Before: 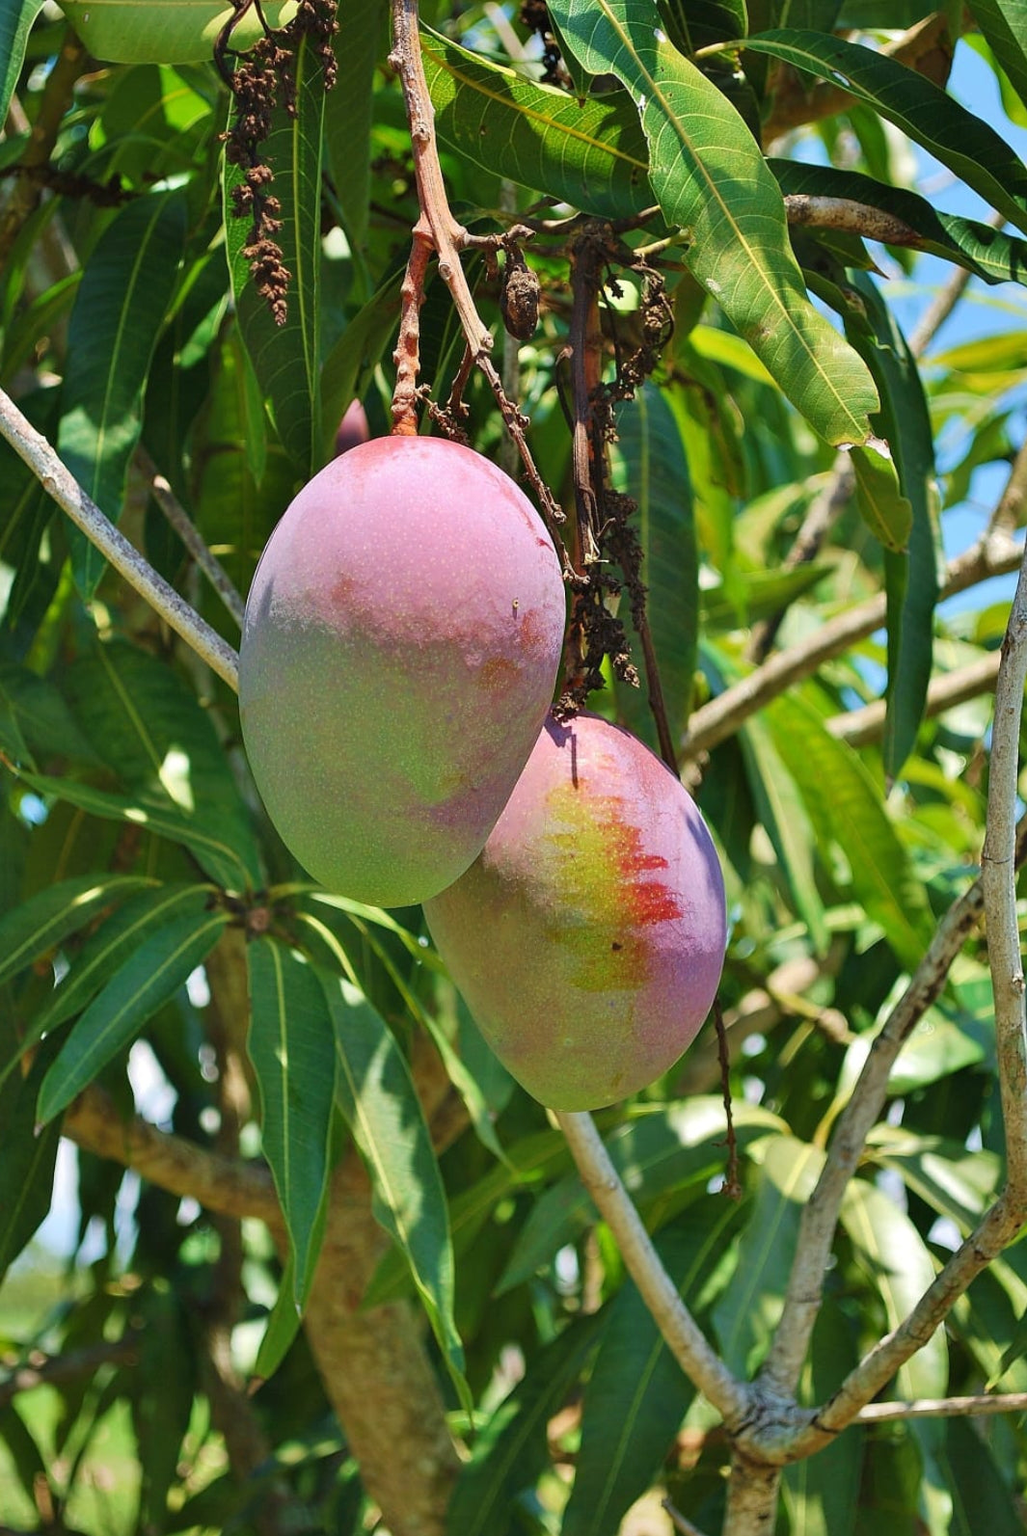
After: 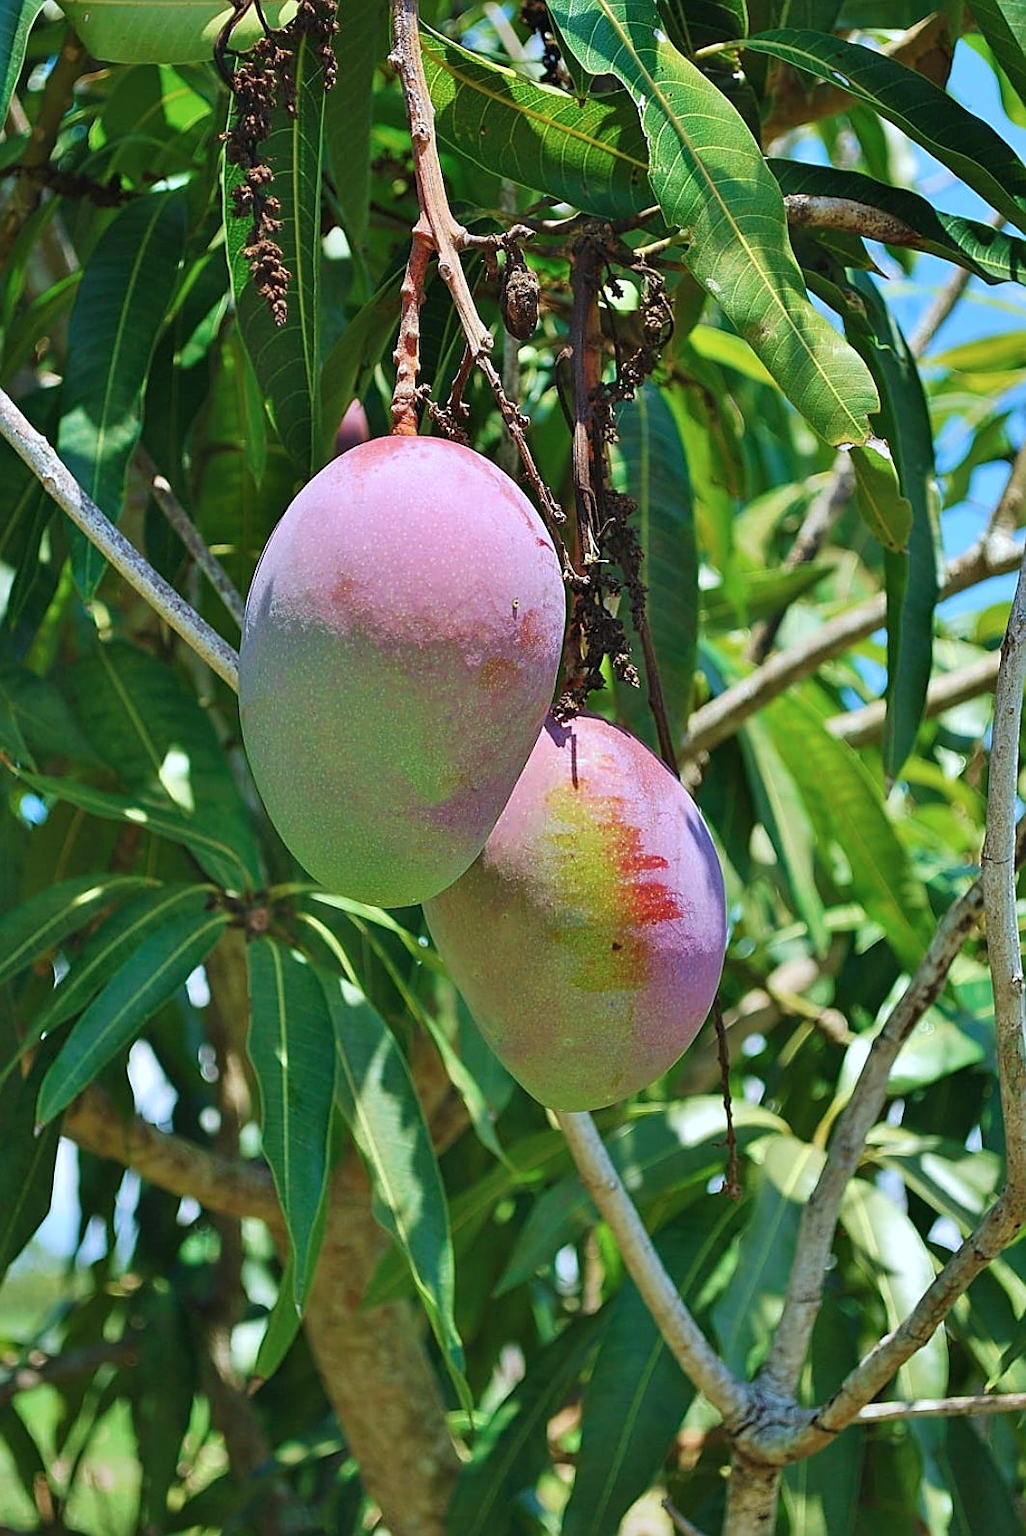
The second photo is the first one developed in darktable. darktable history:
sharpen: on, module defaults
color calibration: illuminant custom, x 0.368, y 0.373, temperature 4330.32 K
